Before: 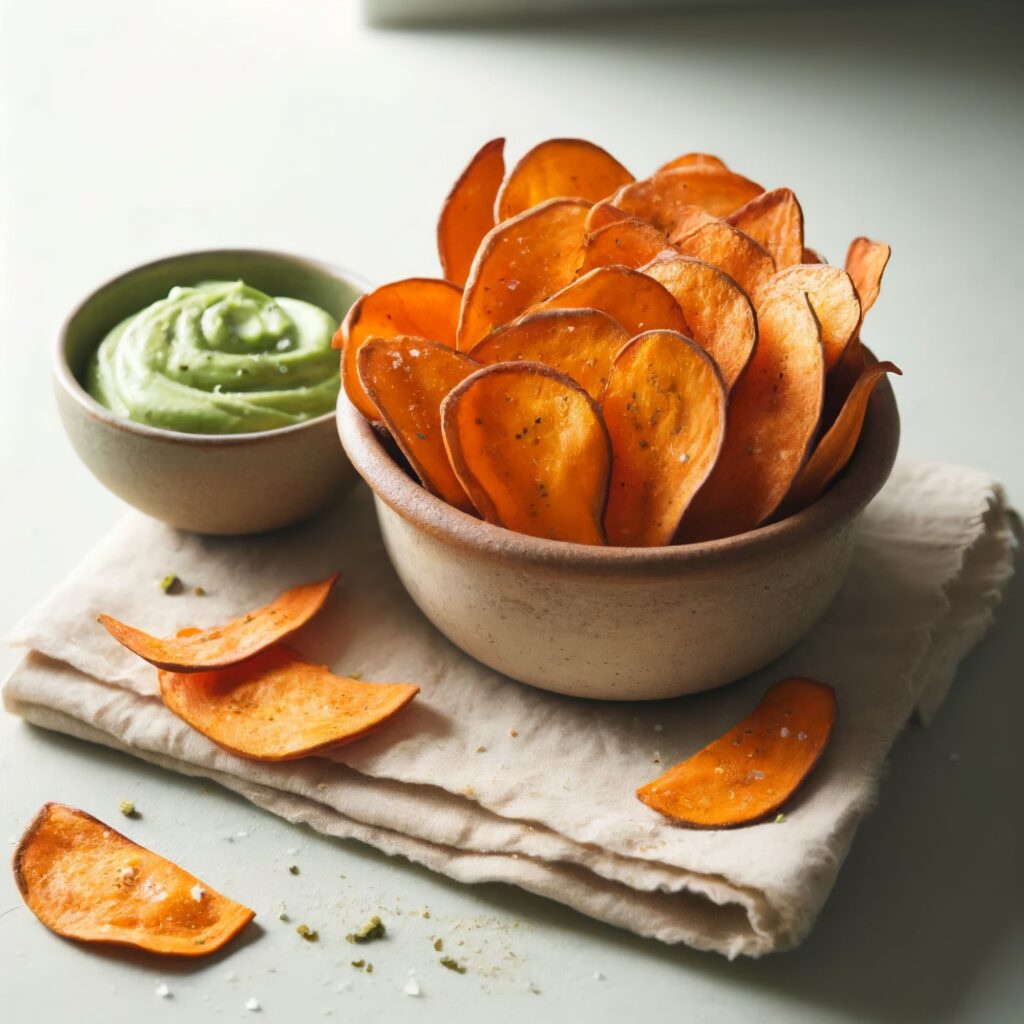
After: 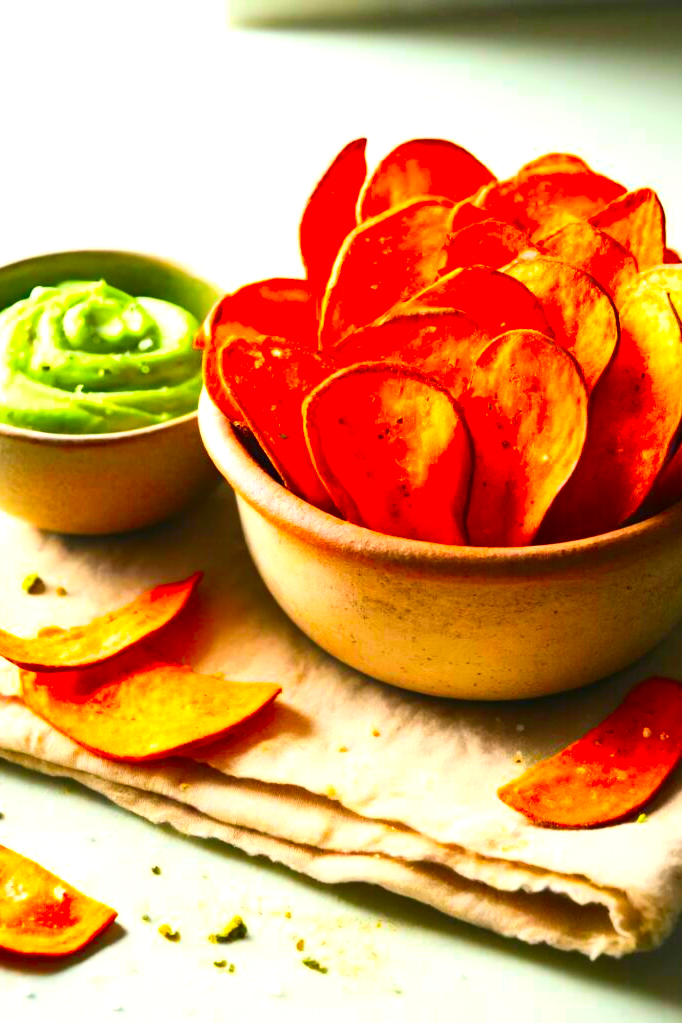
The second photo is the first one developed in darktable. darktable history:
contrast brightness saturation: contrast 0.26, brightness 0.02, saturation 0.87
exposure: exposure 0.636 EV, compensate highlight preservation false
color balance rgb: perceptual saturation grading › global saturation 30%, global vibrance 20%
crop and rotate: left 13.537%, right 19.796%
levels: levels [0.016, 0.492, 0.969]
